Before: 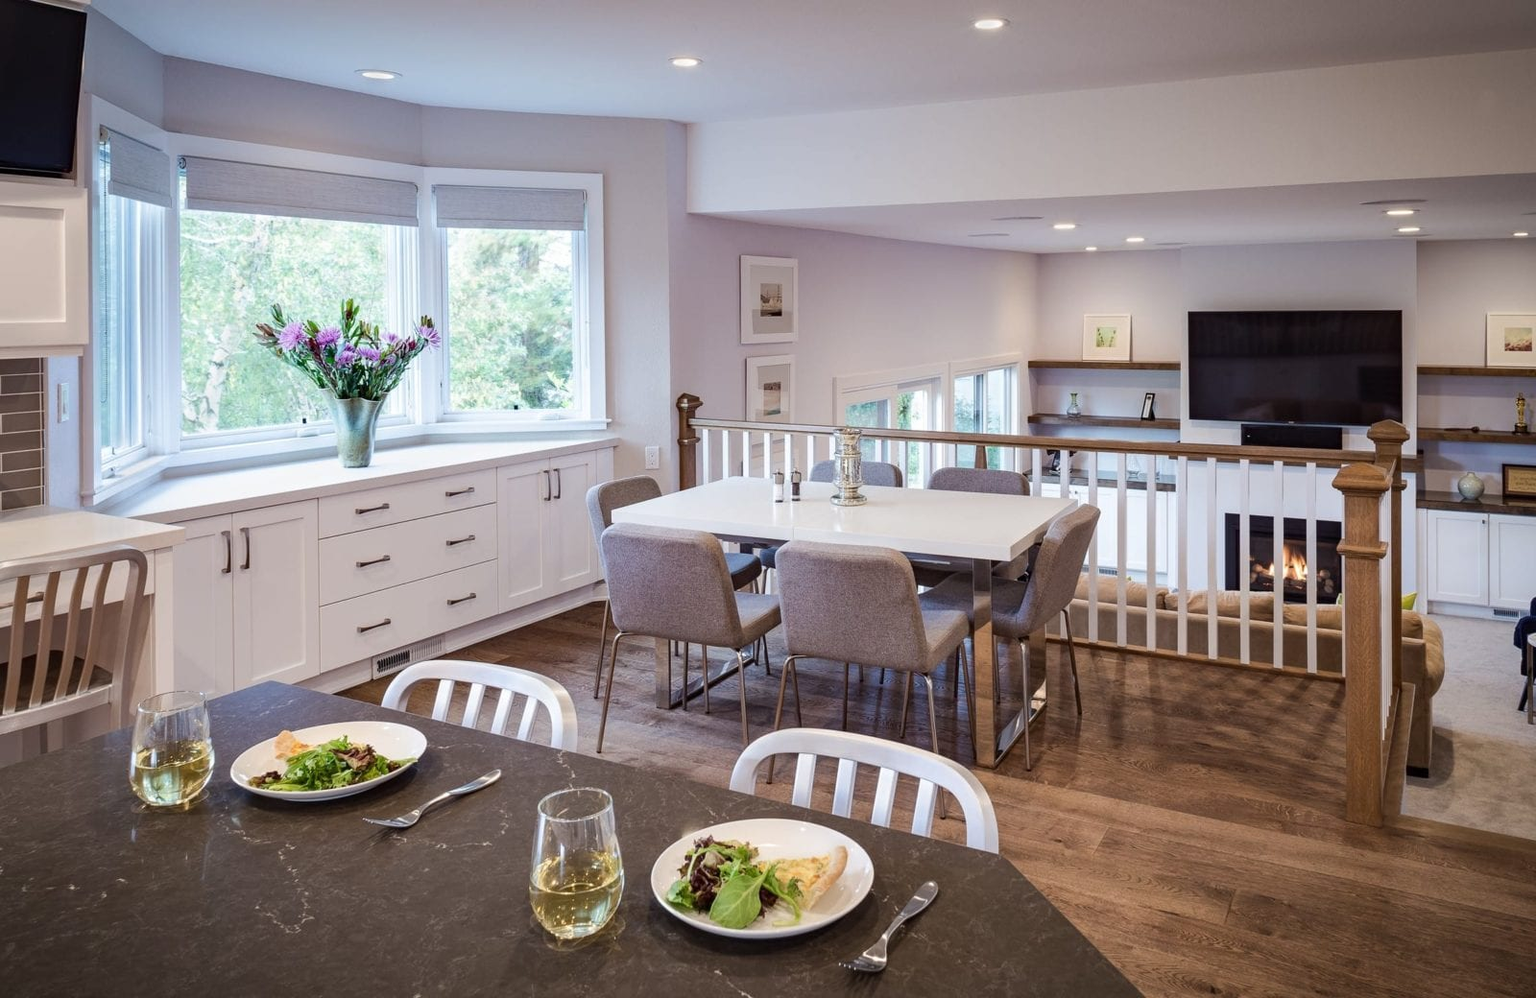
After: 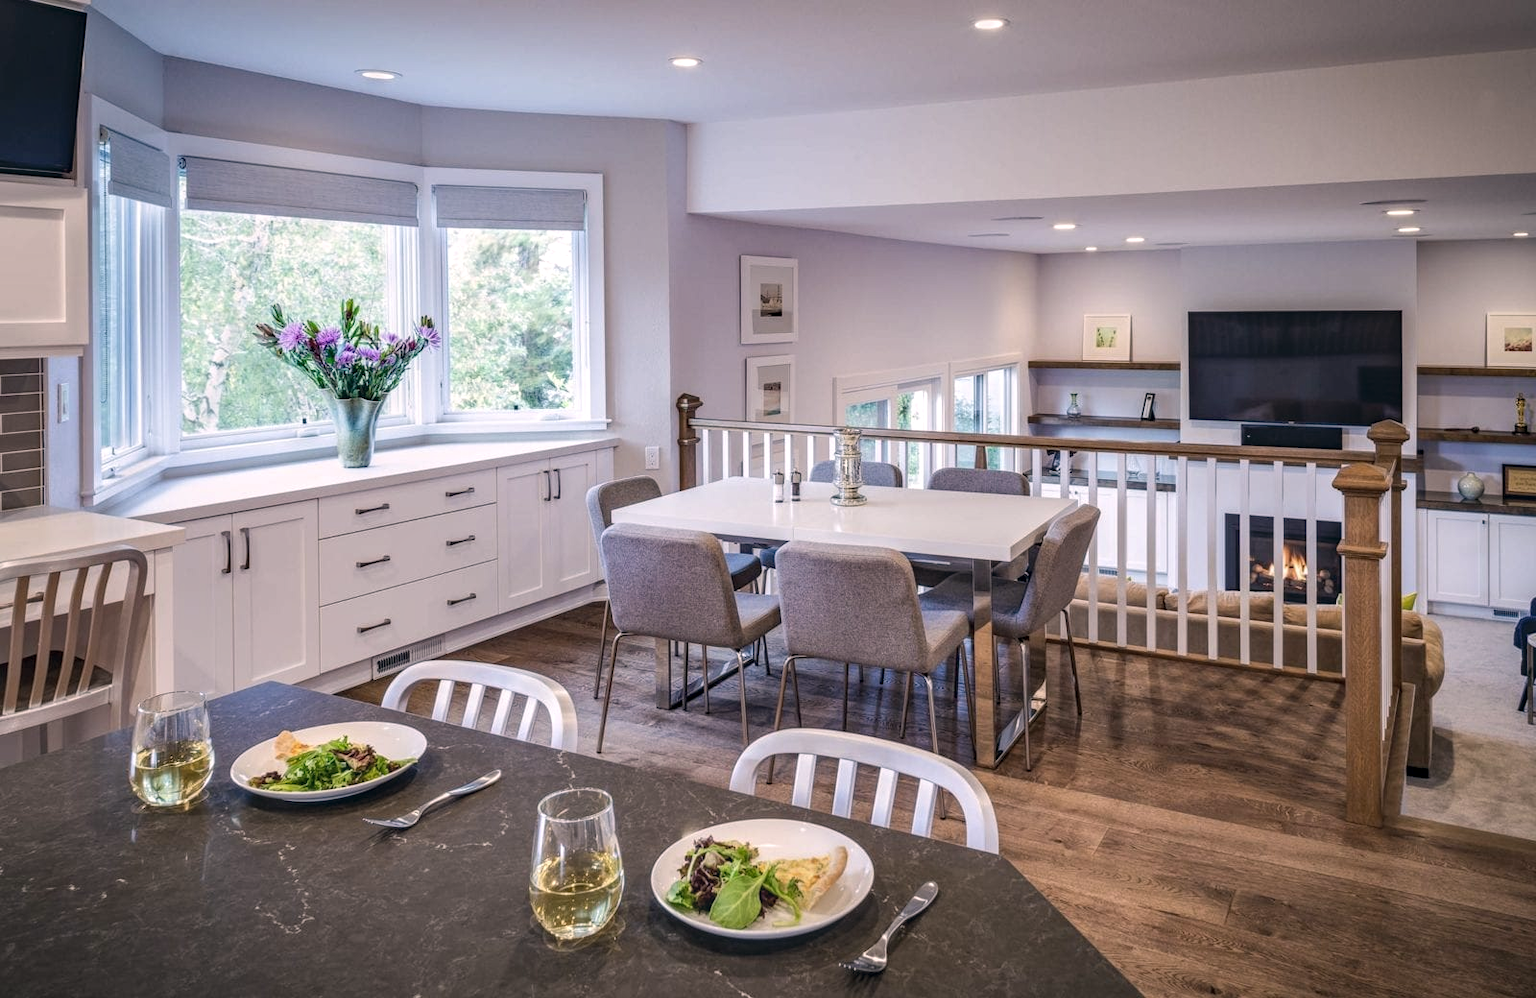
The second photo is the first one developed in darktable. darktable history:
color correction: highlights a* 5.38, highlights b* 5.3, shadows a* -4.26, shadows b* -5.11
white balance: red 0.983, blue 1.036
exposure: compensate highlight preservation false
local contrast: highlights 0%, shadows 0%, detail 133%
